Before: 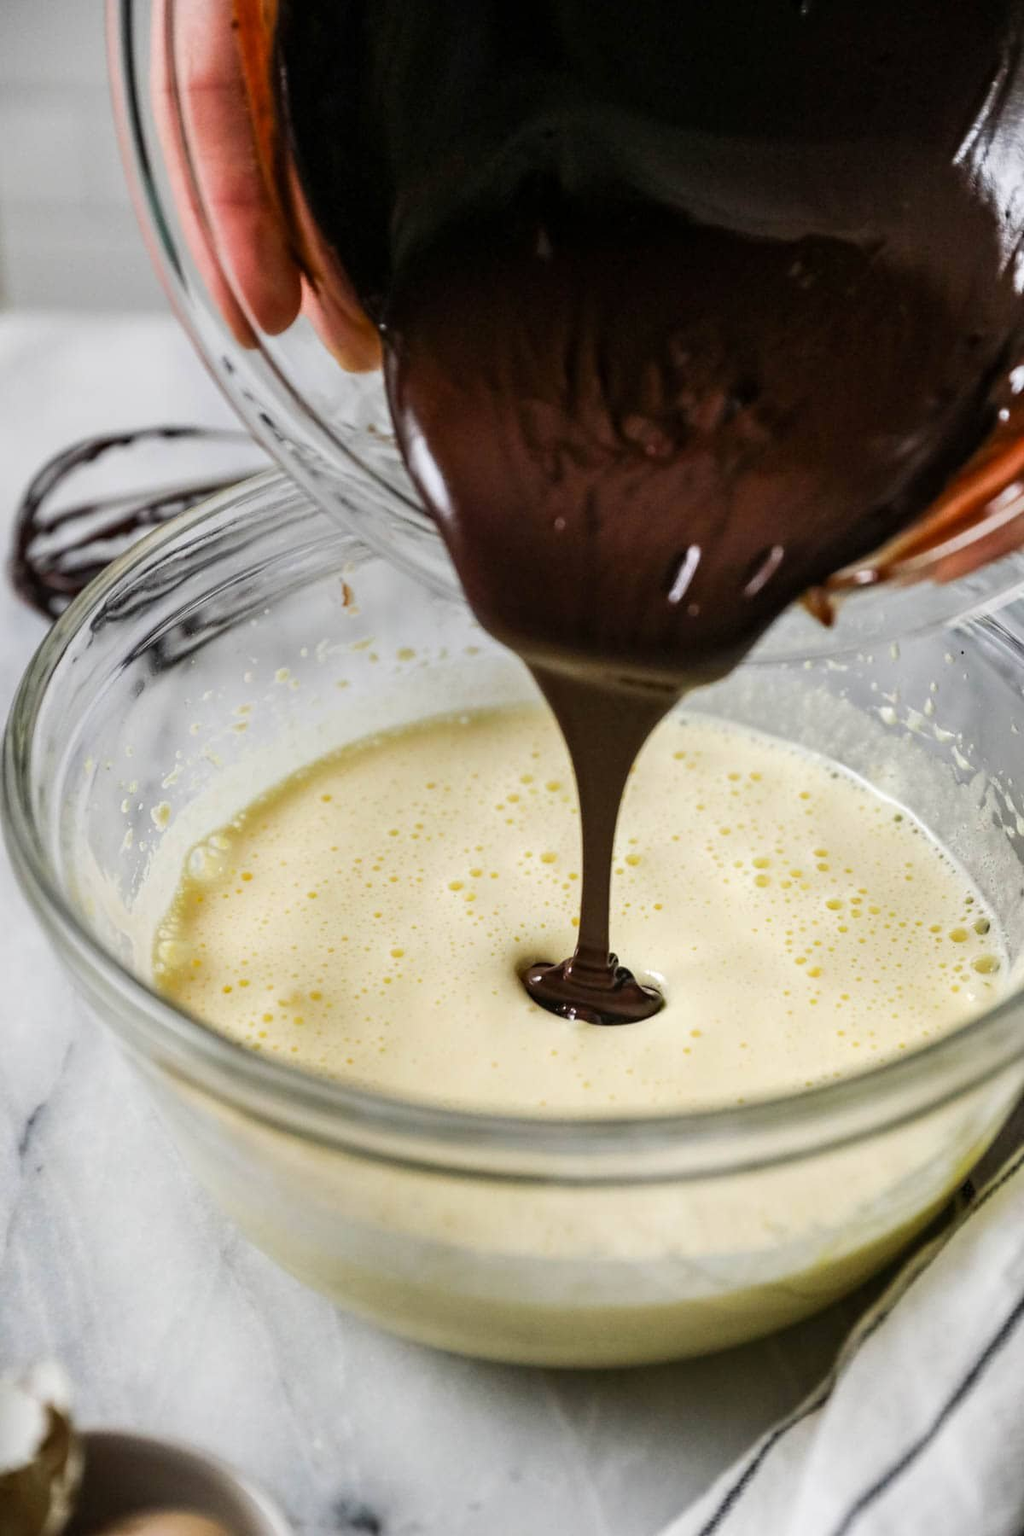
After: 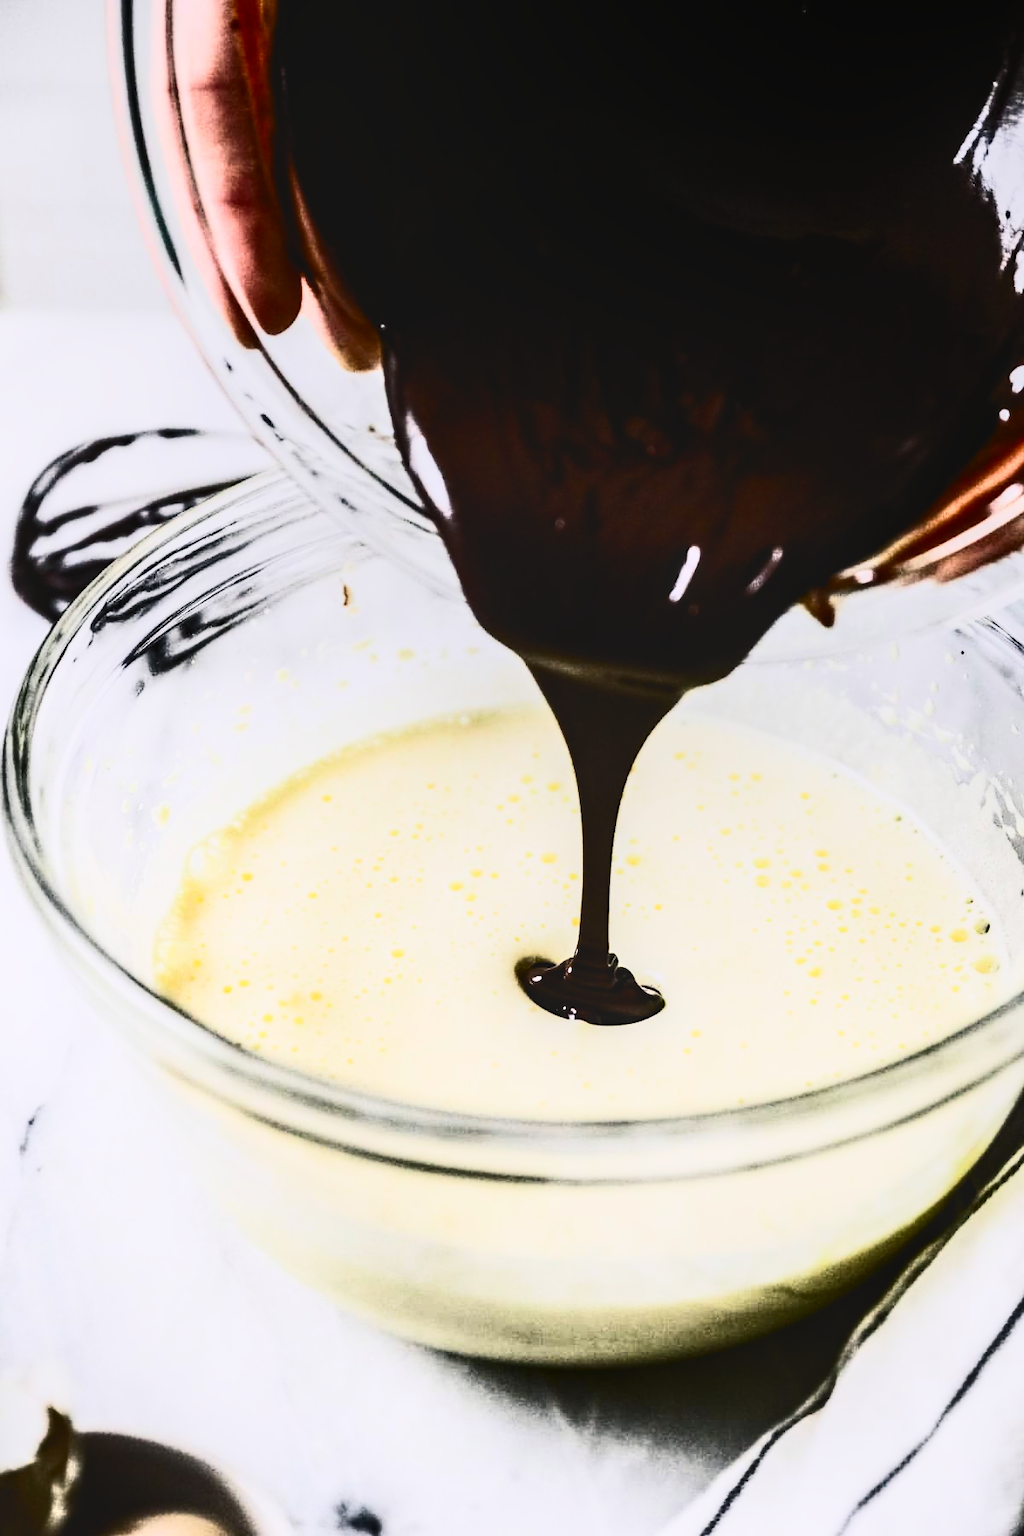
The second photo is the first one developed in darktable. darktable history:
color correction: highlights a* 3.84, highlights b* 5.07
tone equalizer: -8 EV -0.417 EV, -7 EV -0.389 EV, -6 EV -0.333 EV, -5 EV -0.222 EV, -3 EV 0.222 EV, -2 EV 0.333 EV, -1 EV 0.389 EV, +0 EV 0.417 EV, edges refinement/feathering 500, mask exposure compensation -1.57 EV, preserve details no
contrast brightness saturation: contrast 0.93, brightness 0.2
filmic rgb: black relative exposure -7.32 EV, white relative exposure 5.09 EV, hardness 3.2
white balance: red 0.924, blue 1.095
local contrast: on, module defaults
